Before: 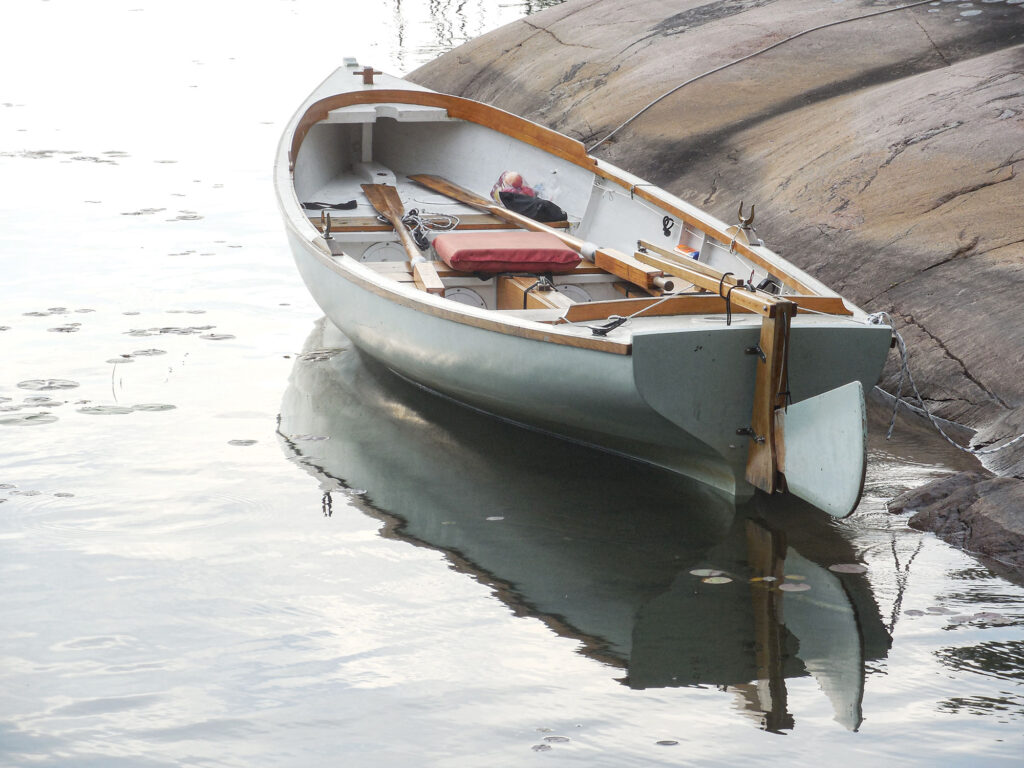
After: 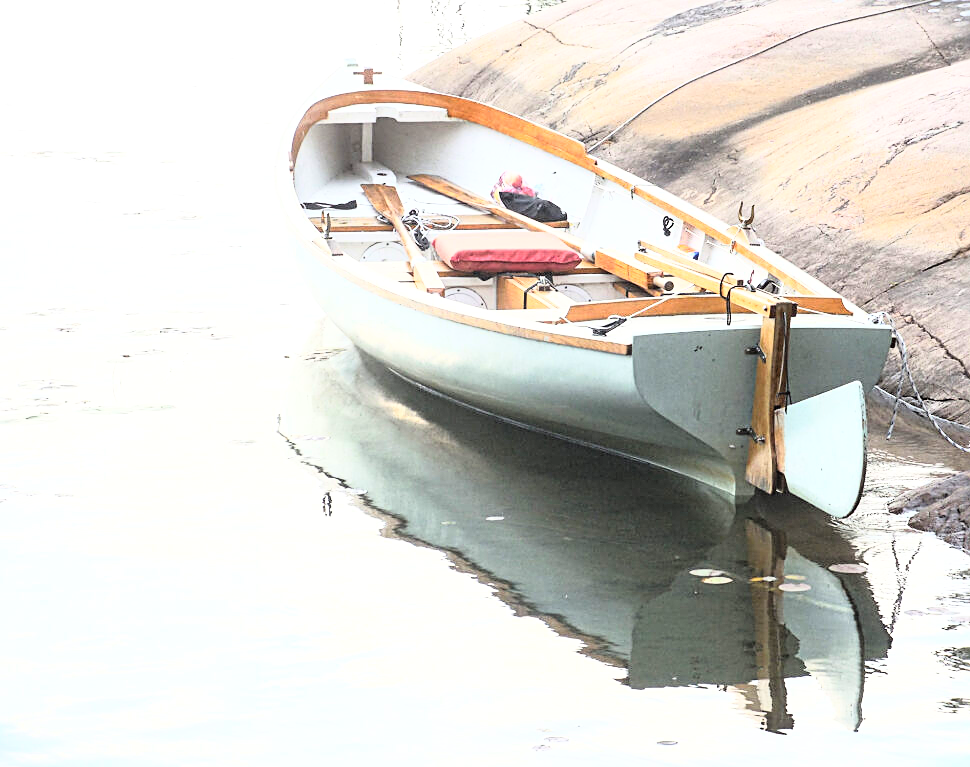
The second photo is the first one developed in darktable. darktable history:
sharpen: on, module defaults
exposure: exposure 0.441 EV, compensate exposure bias true, compensate highlight preservation false
crop and rotate: right 5.197%
base curve: curves: ch0 [(0, 0) (0.012, 0.01) (0.073, 0.168) (0.31, 0.711) (0.645, 0.957) (1, 1)]
